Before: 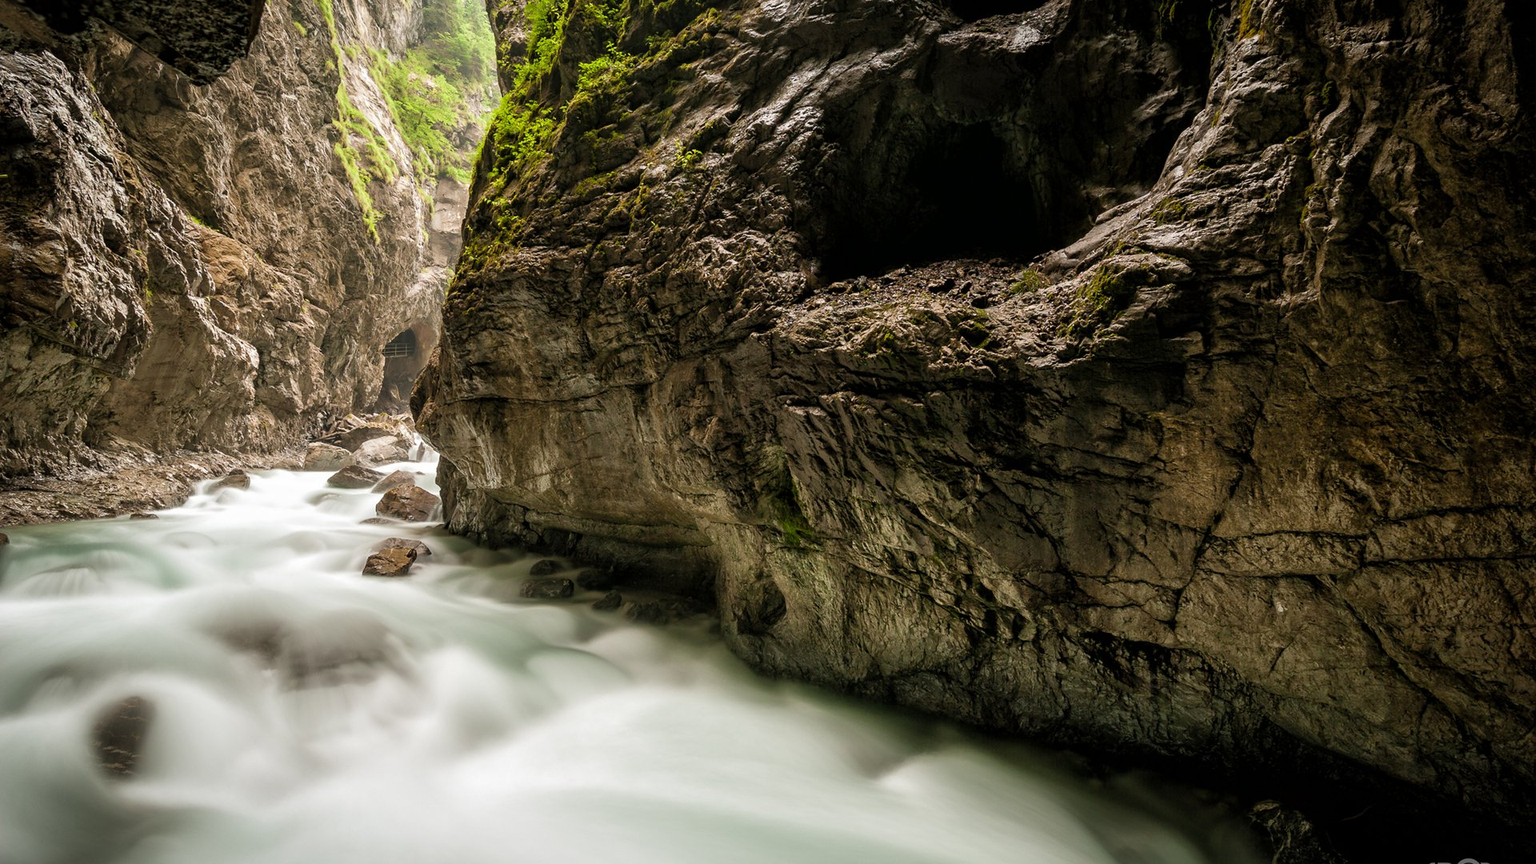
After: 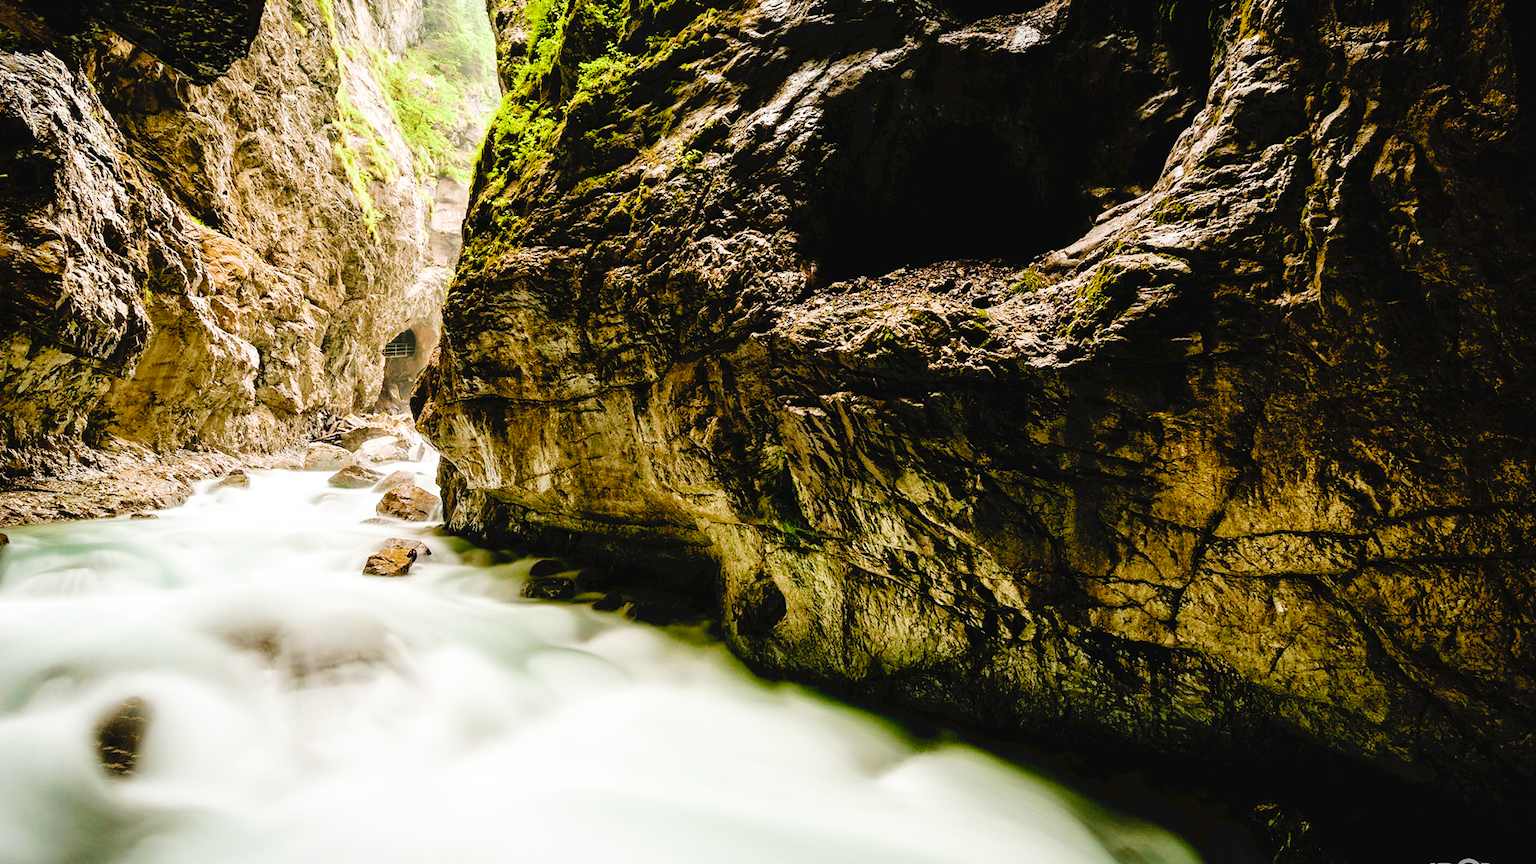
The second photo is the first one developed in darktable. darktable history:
rotate and perspective: automatic cropping original format, crop left 0, crop top 0
tone curve: curves: ch0 [(0, 0) (0.003, 0.048) (0.011, 0.048) (0.025, 0.048) (0.044, 0.049) (0.069, 0.048) (0.1, 0.052) (0.136, 0.071) (0.177, 0.109) (0.224, 0.157) (0.277, 0.233) (0.335, 0.32) (0.399, 0.404) (0.468, 0.496) (0.543, 0.582) (0.623, 0.653) (0.709, 0.738) (0.801, 0.811) (0.898, 0.895) (1, 1)], preserve colors none
filmic rgb: black relative exposure -5 EV, hardness 2.88, contrast 1.3, highlights saturation mix -30%
exposure: exposure 0.6 EV, compensate highlight preservation false
color balance rgb: linear chroma grading › shadows -2.2%, linear chroma grading › highlights -15%, linear chroma grading › global chroma -10%, linear chroma grading › mid-tones -10%, perceptual saturation grading › global saturation 45%, perceptual saturation grading › highlights -50%, perceptual saturation grading › shadows 30%, perceptual brilliance grading › global brilliance 18%, global vibrance 45%
